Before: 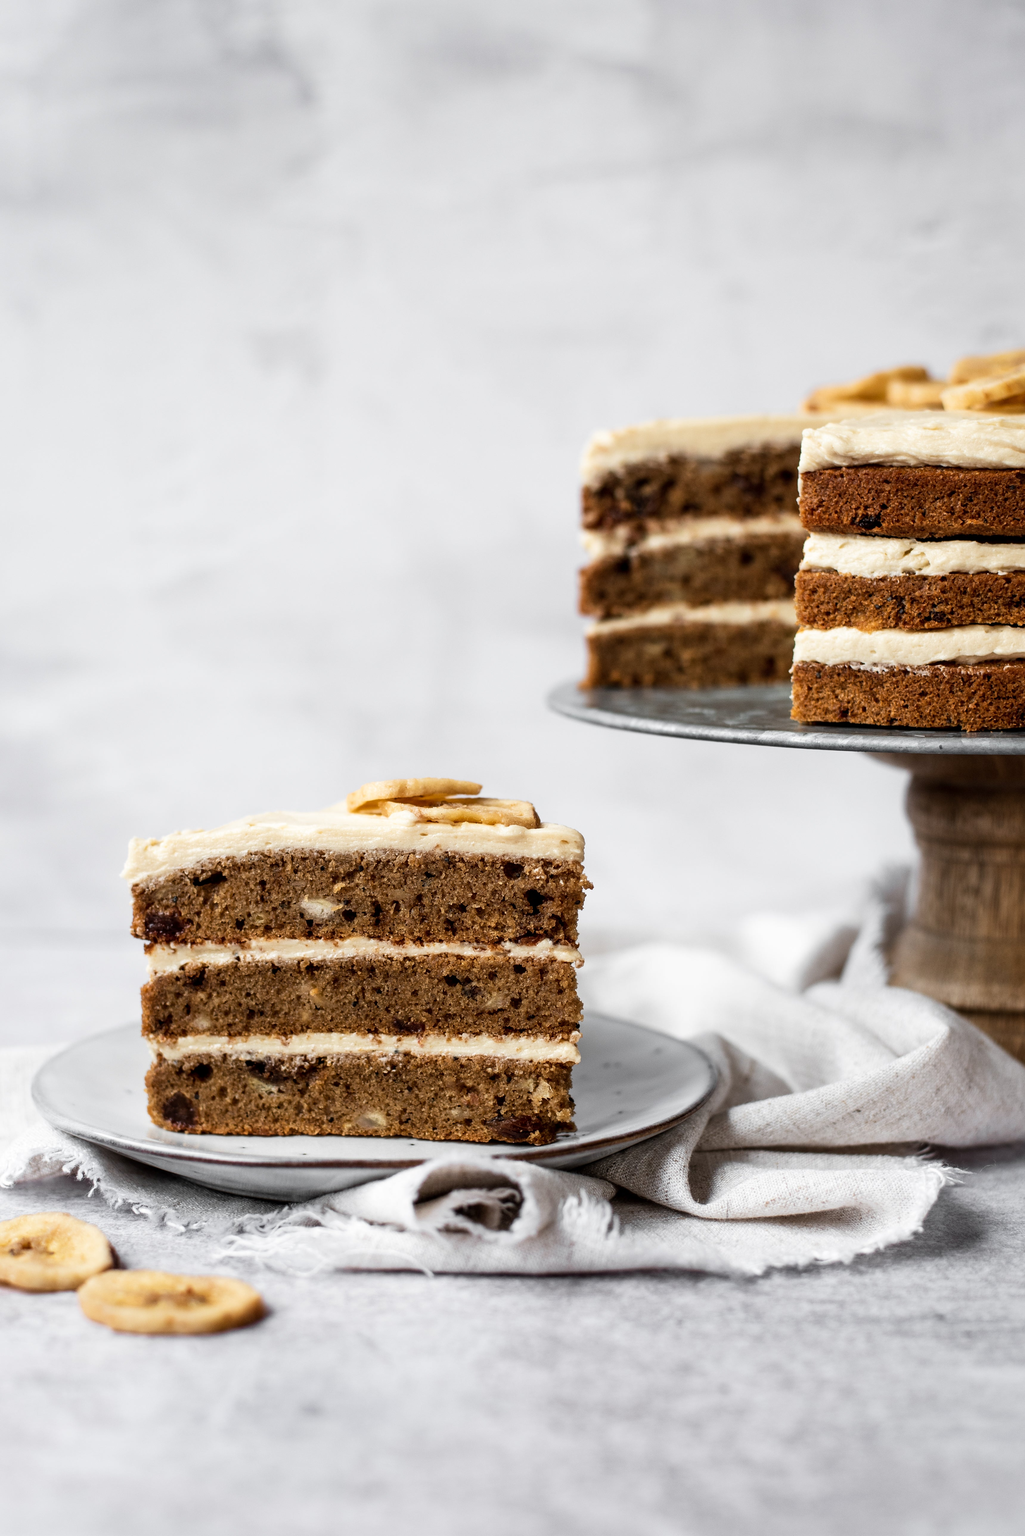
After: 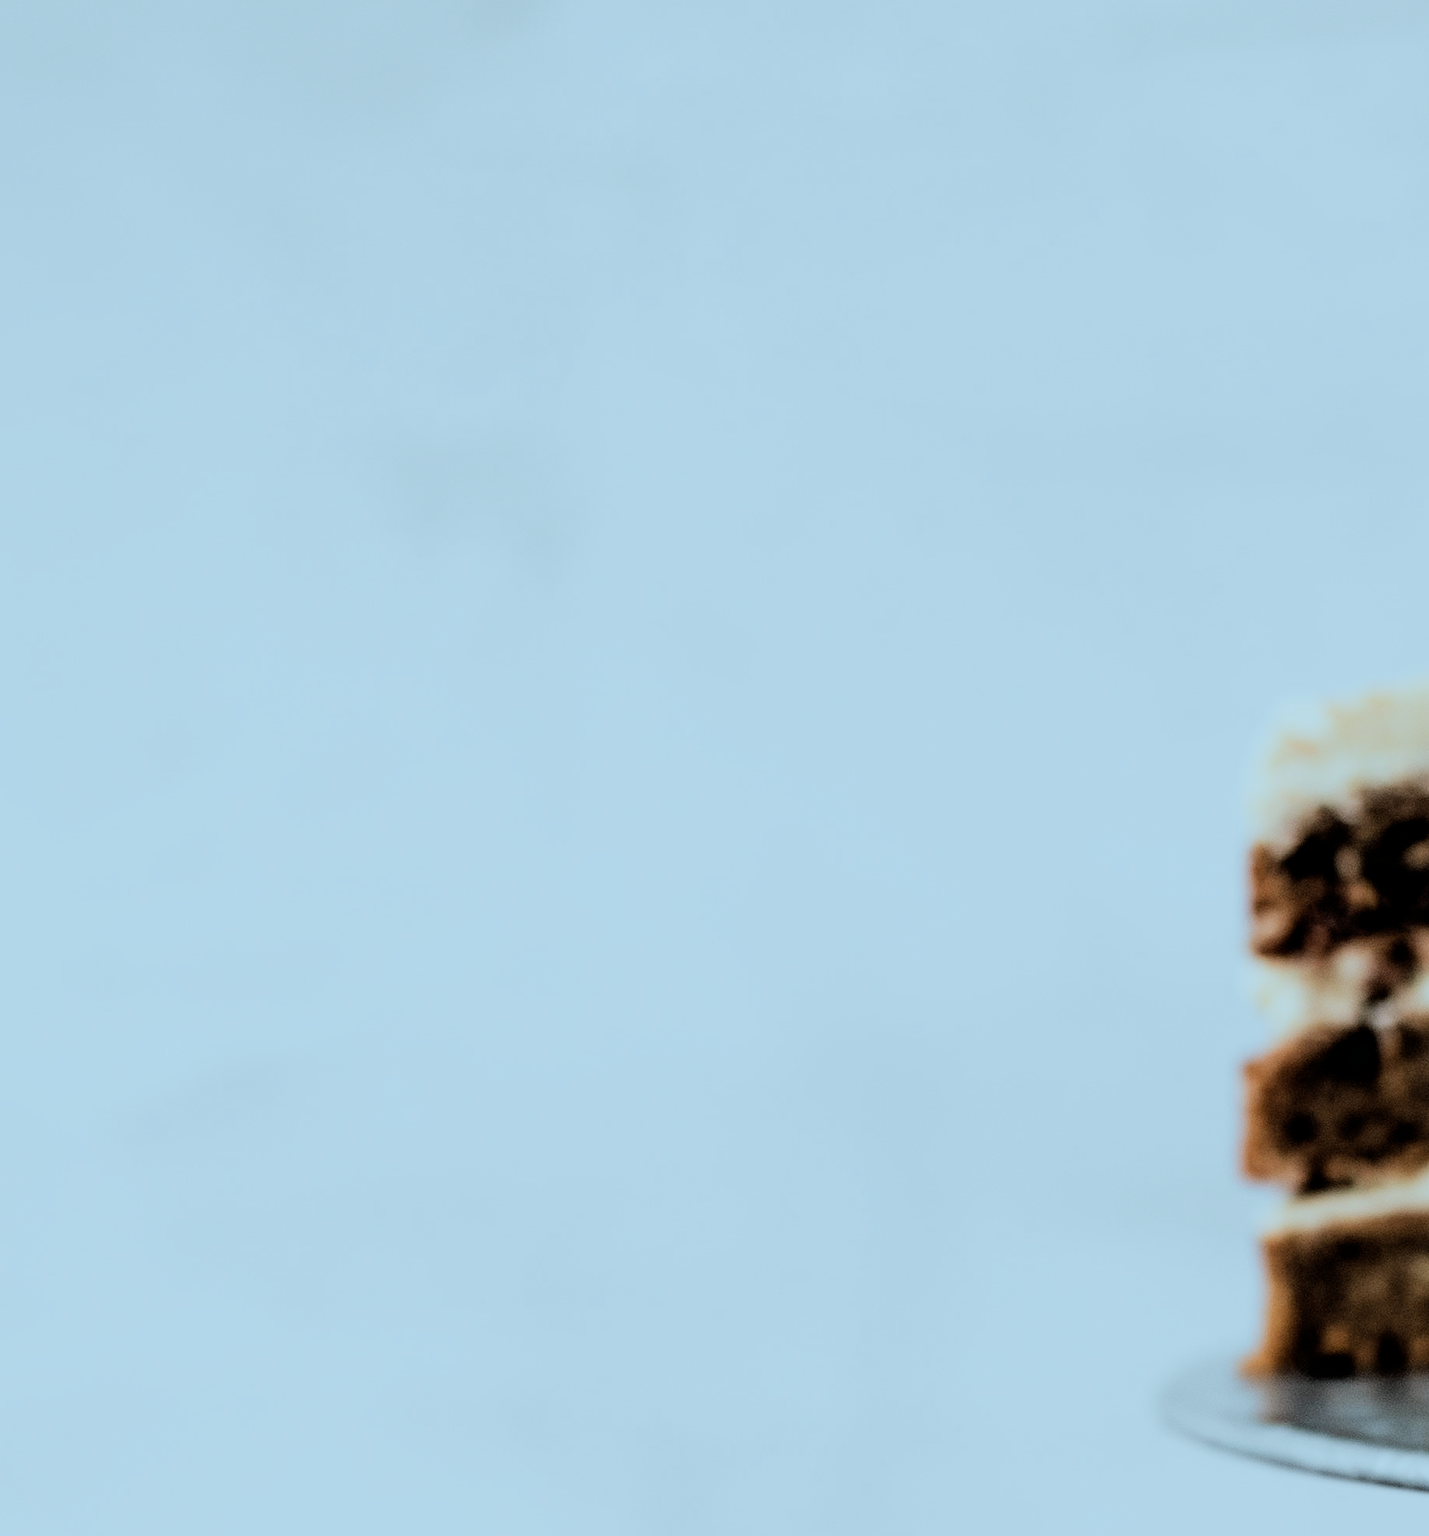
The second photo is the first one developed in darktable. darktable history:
color correction: highlights a* -11.31, highlights b* -14.98
filmic rgb: black relative exposure -3.08 EV, white relative exposure 7.06 EV, threshold 3.06 EV, hardness 1.49, contrast 1.342, enable highlight reconstruction true
crop: left 10.289%, top 10.666%, right 36.465%, bottom 51.113%
exposure: exposure 0.202 EV, compensate highlight preservation false
tone equalizer: on, module defaults
